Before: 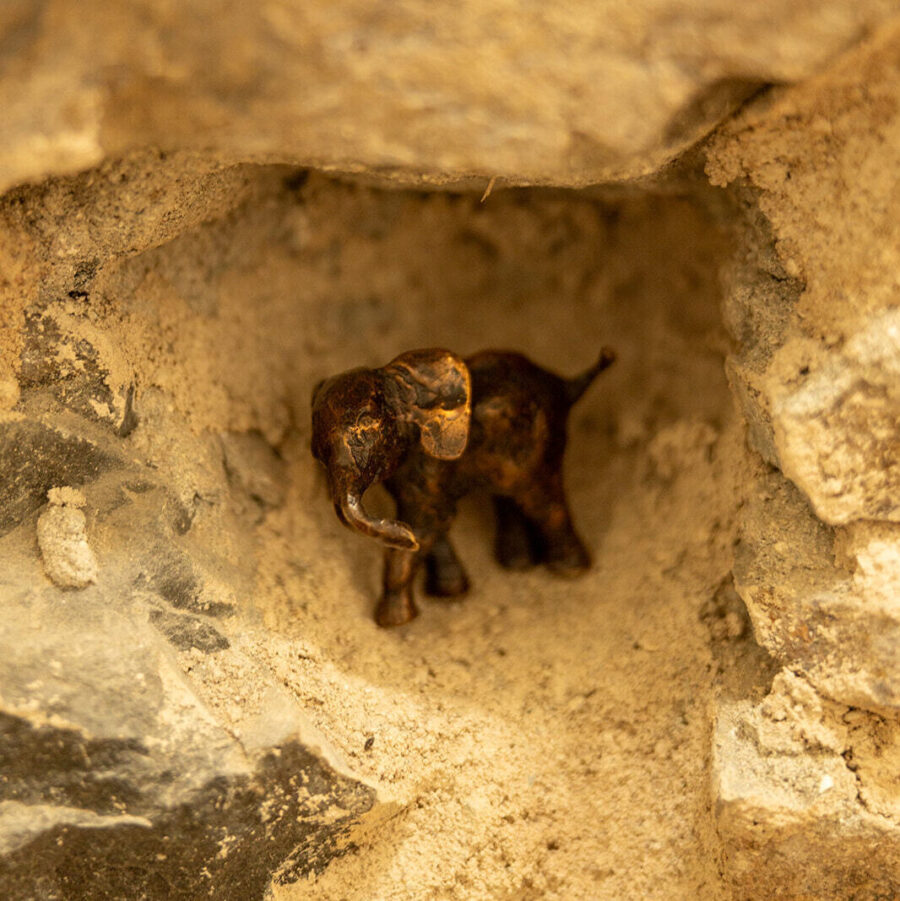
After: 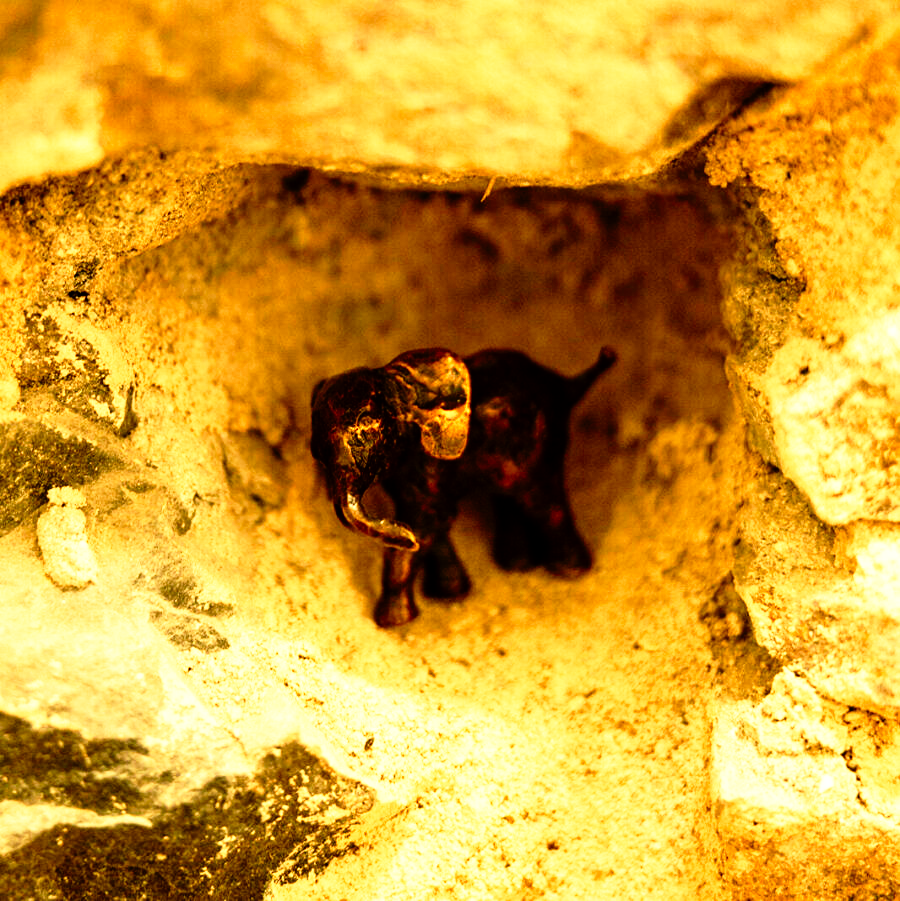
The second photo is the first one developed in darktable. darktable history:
color balance: mode lift, gamma, gain (sRGB), lift [1.014, 0.966, 0.918, 0.87], gamma [0.86, 0.734, 0.918, 0.976], gain [1.063, 1.13, 1.063, 0.86]
base curve: curves: ch0 [(0, 0) (0.012, 0.01) (0.073, 0.168) (0.31, 0.711) (0.645, 0.957) (1, 1)], preserve colors none
